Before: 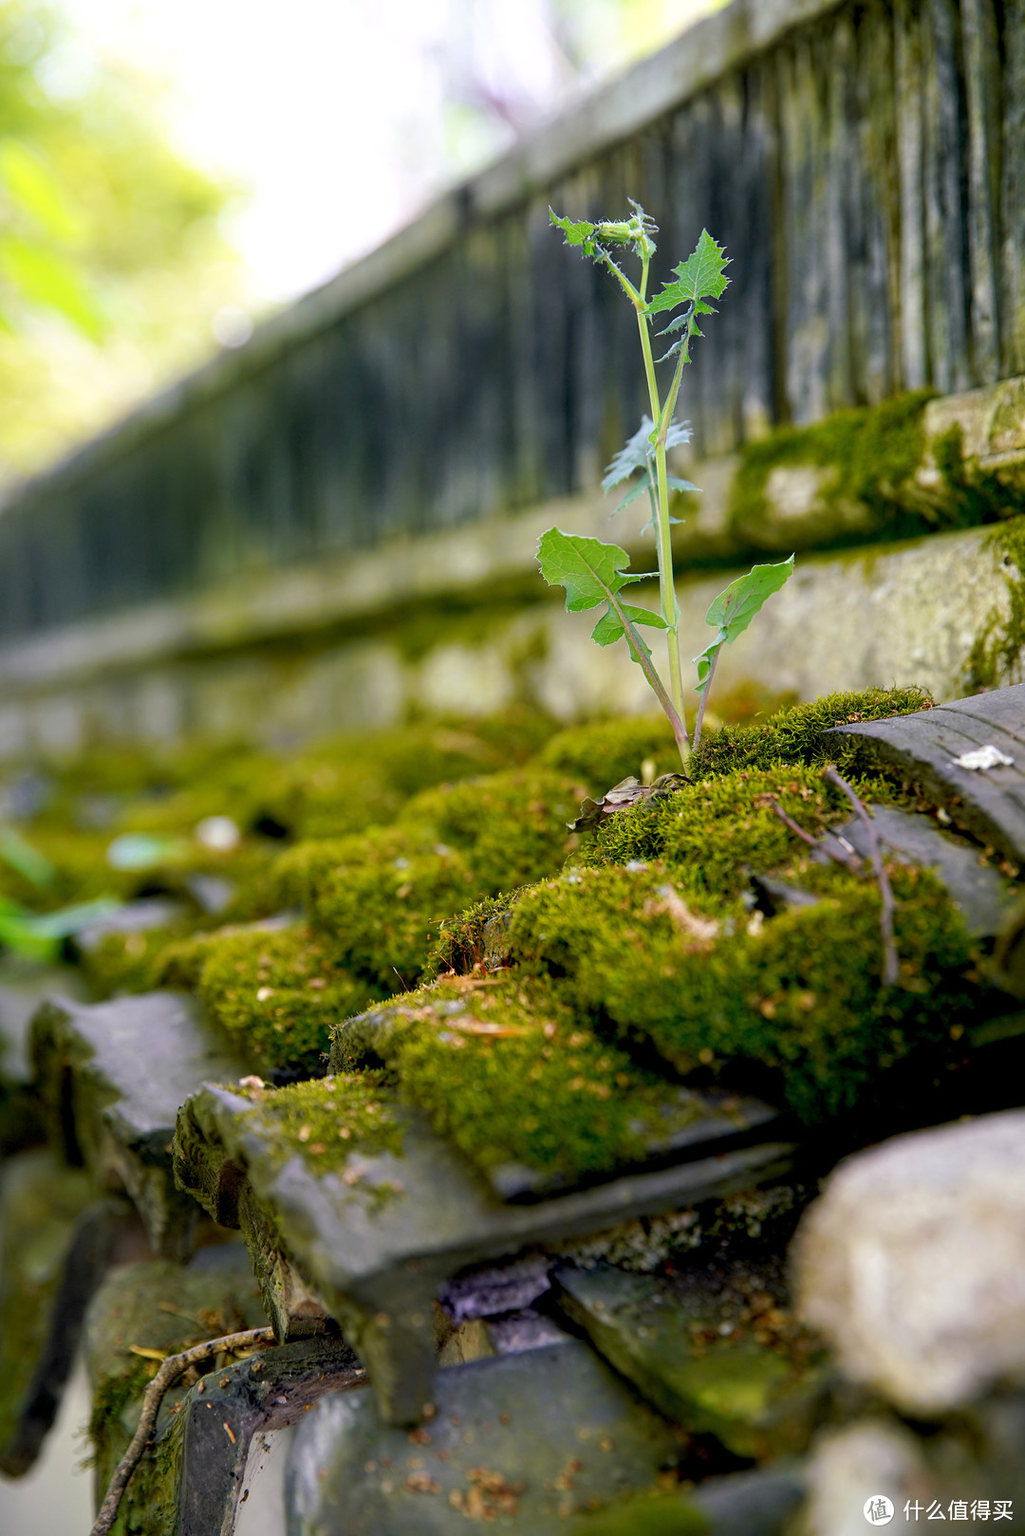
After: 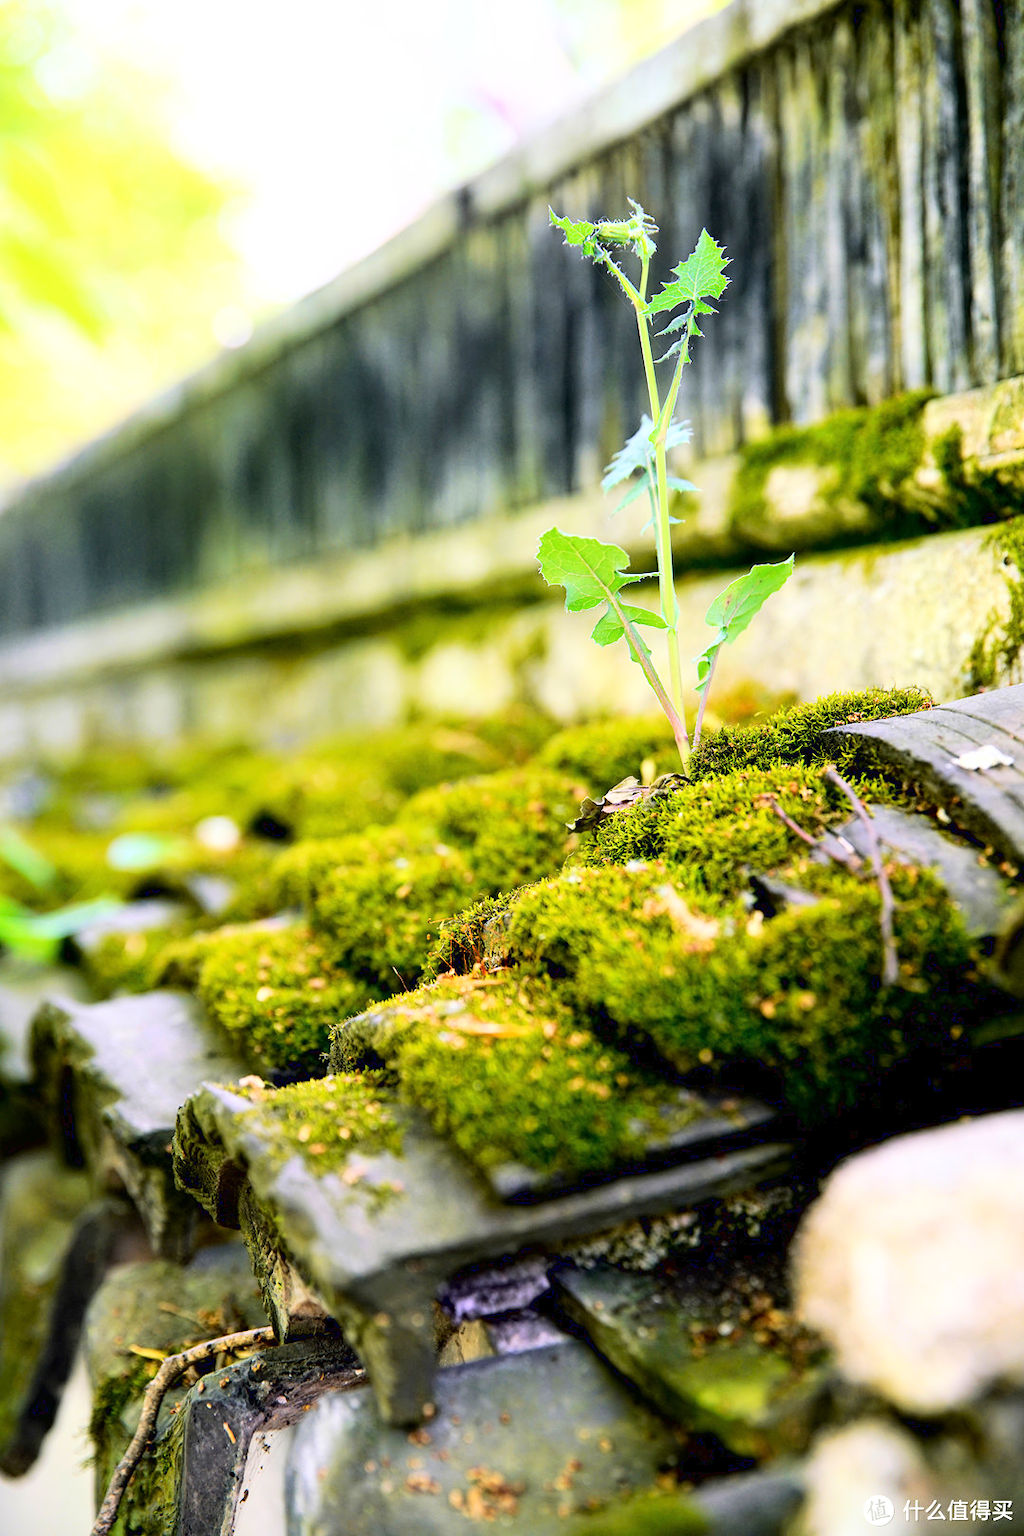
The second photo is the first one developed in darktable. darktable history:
base curve: curves: ch0 [(0, 0.003) (0.001, 0.002) (0.006, 0.004) (0.02, 0.022) (0.048, 0.086) (0.094, 0.234) (0.162, 0.431) (0.258, 0.629) (0.385, 0.8) (0.548, 0.918) (0.751, 0.988) (1, 1)]
